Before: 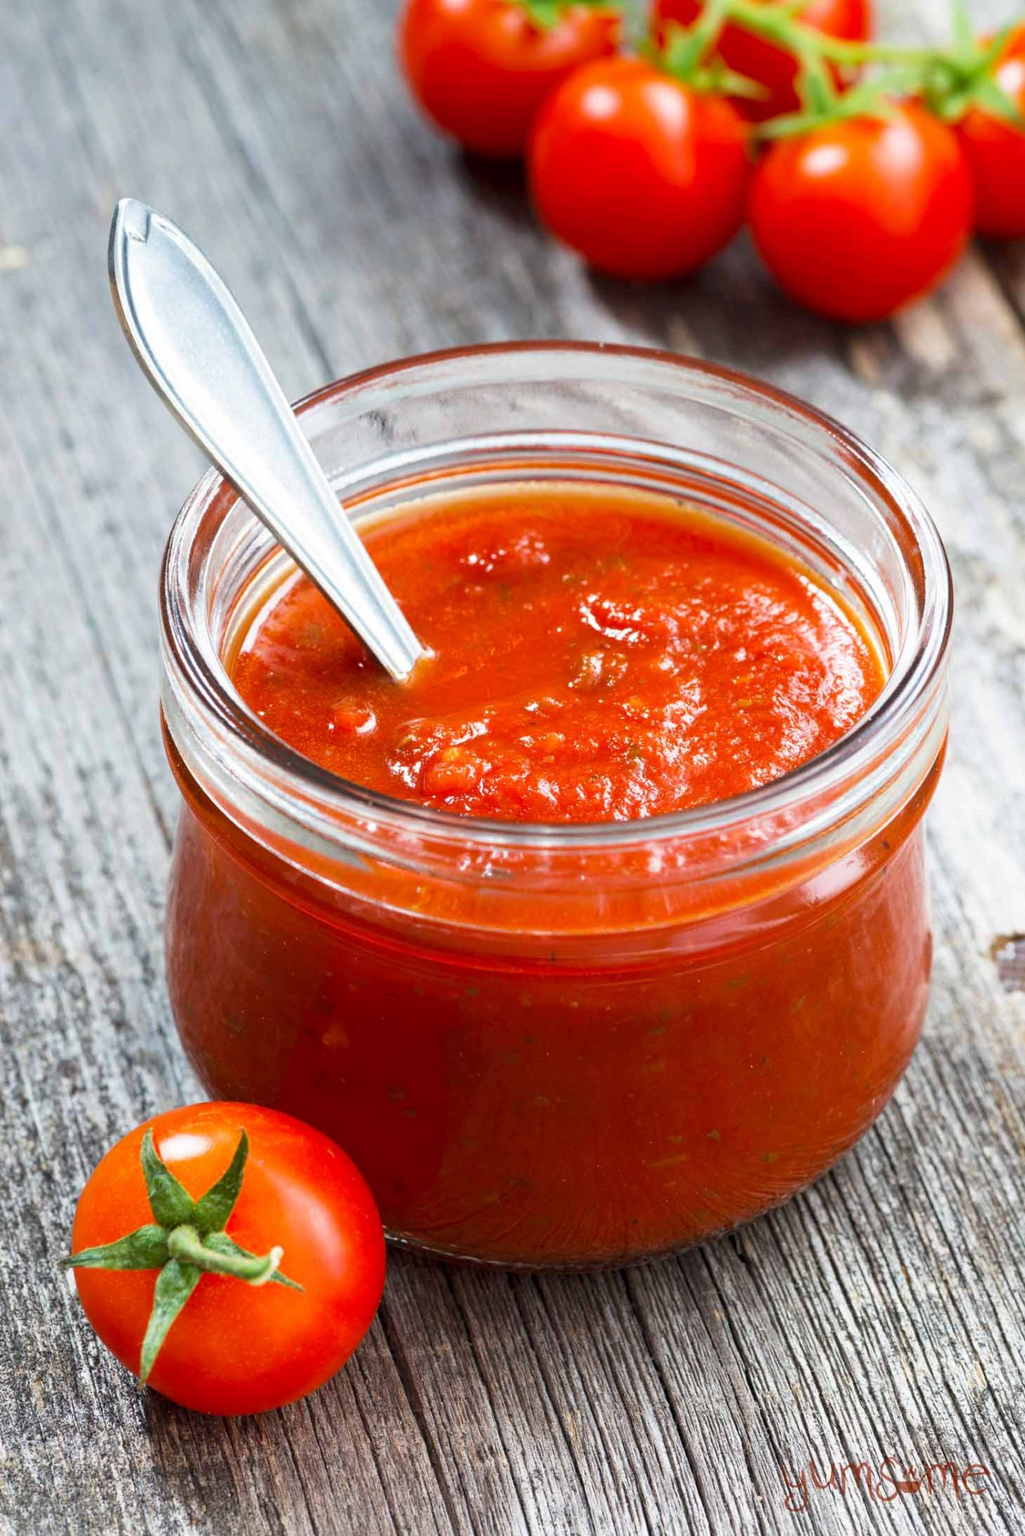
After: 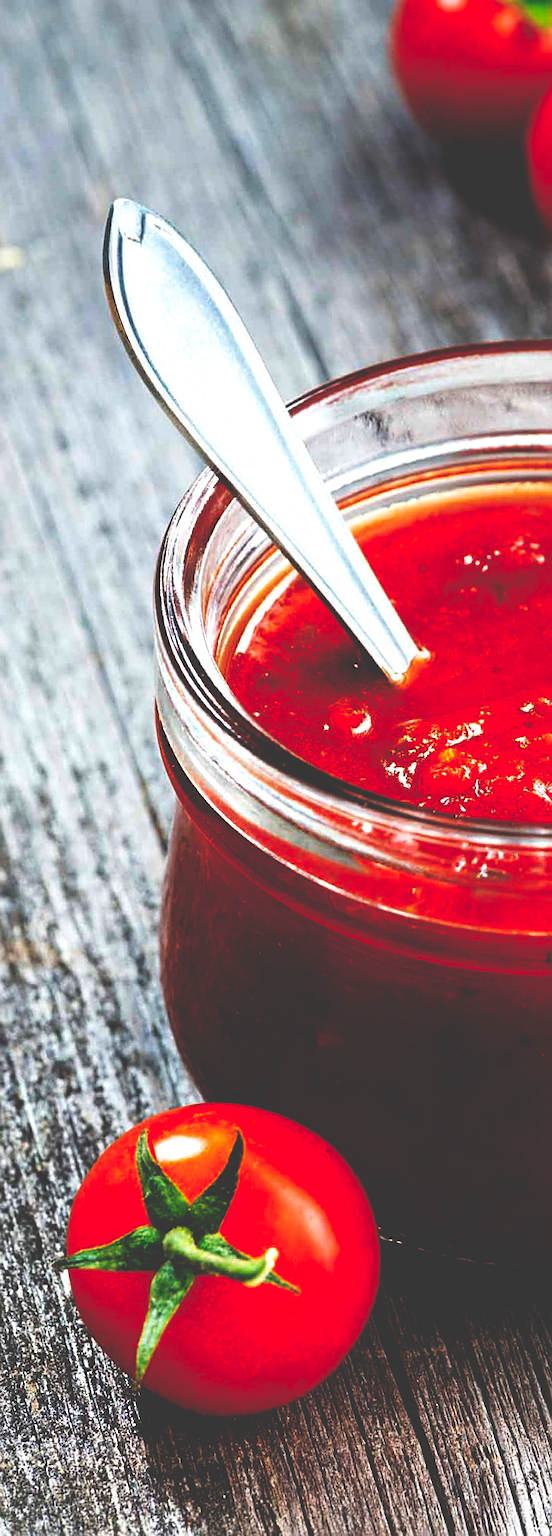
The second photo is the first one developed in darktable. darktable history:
base curve: curves: ch0 [(0, 0.036) (0.083, 0.04) (0.804, 1)], preserve colors none
crop: left 0.587%, right 45.588%, bottom 0.086%
sharpen: on, module defaults
